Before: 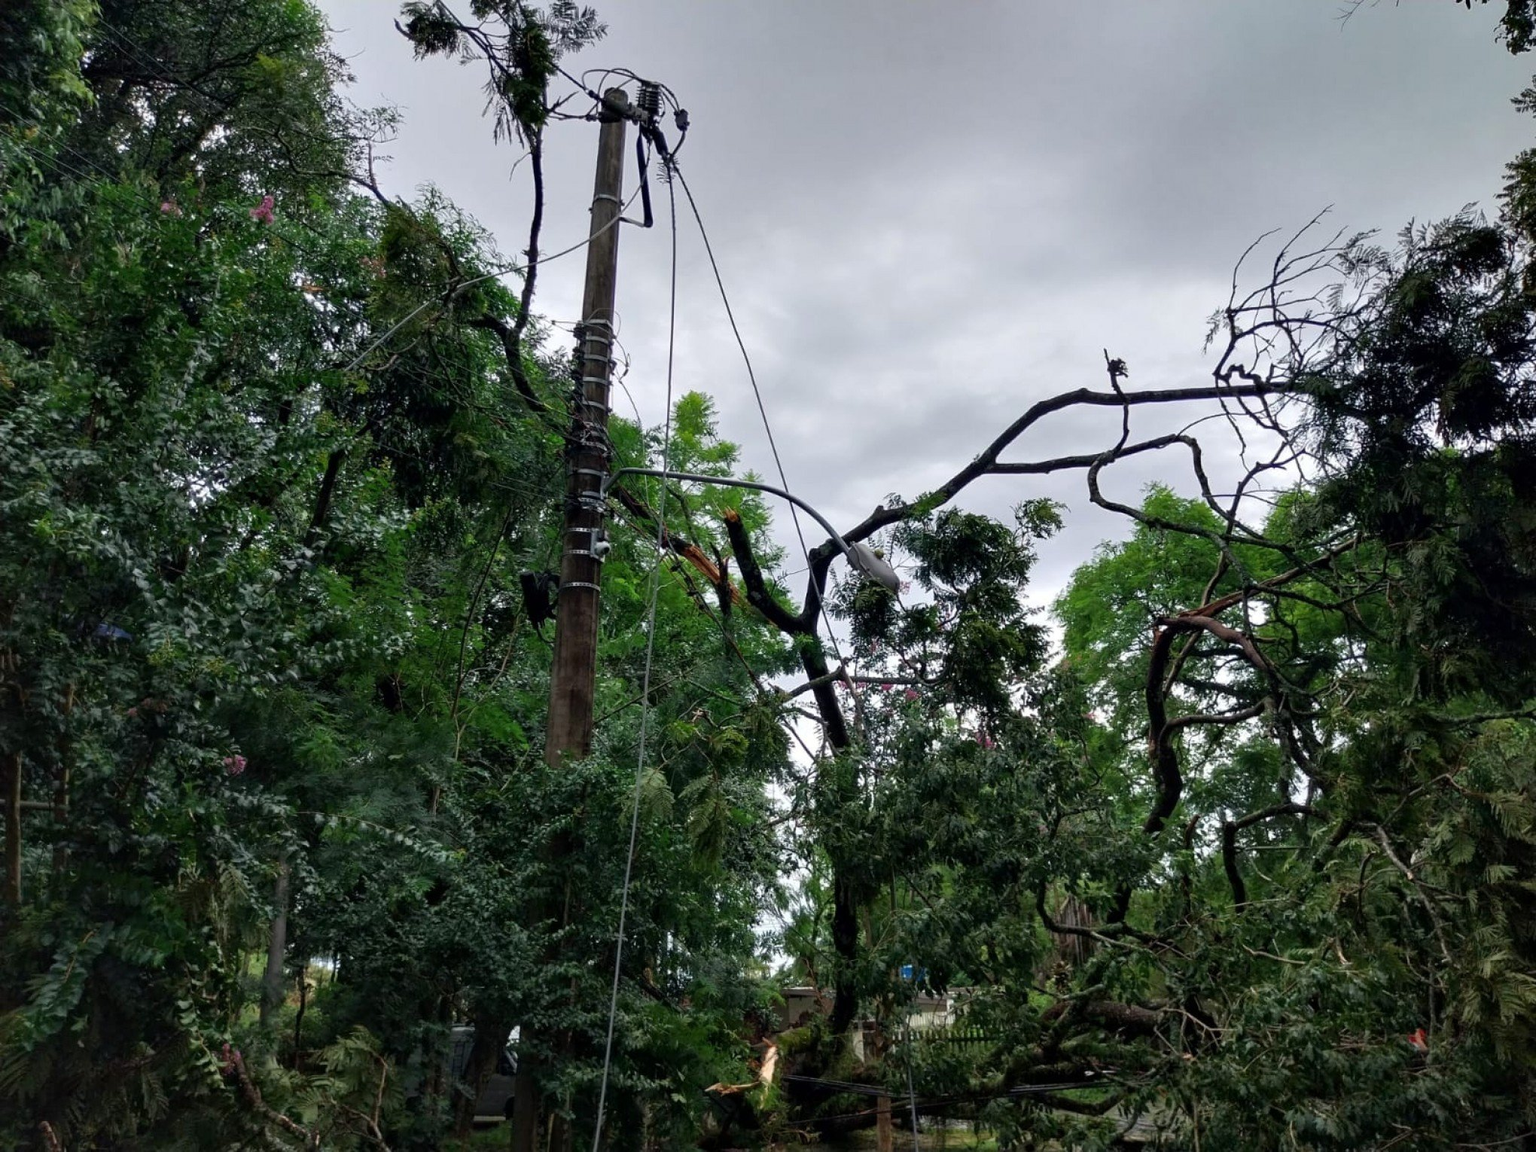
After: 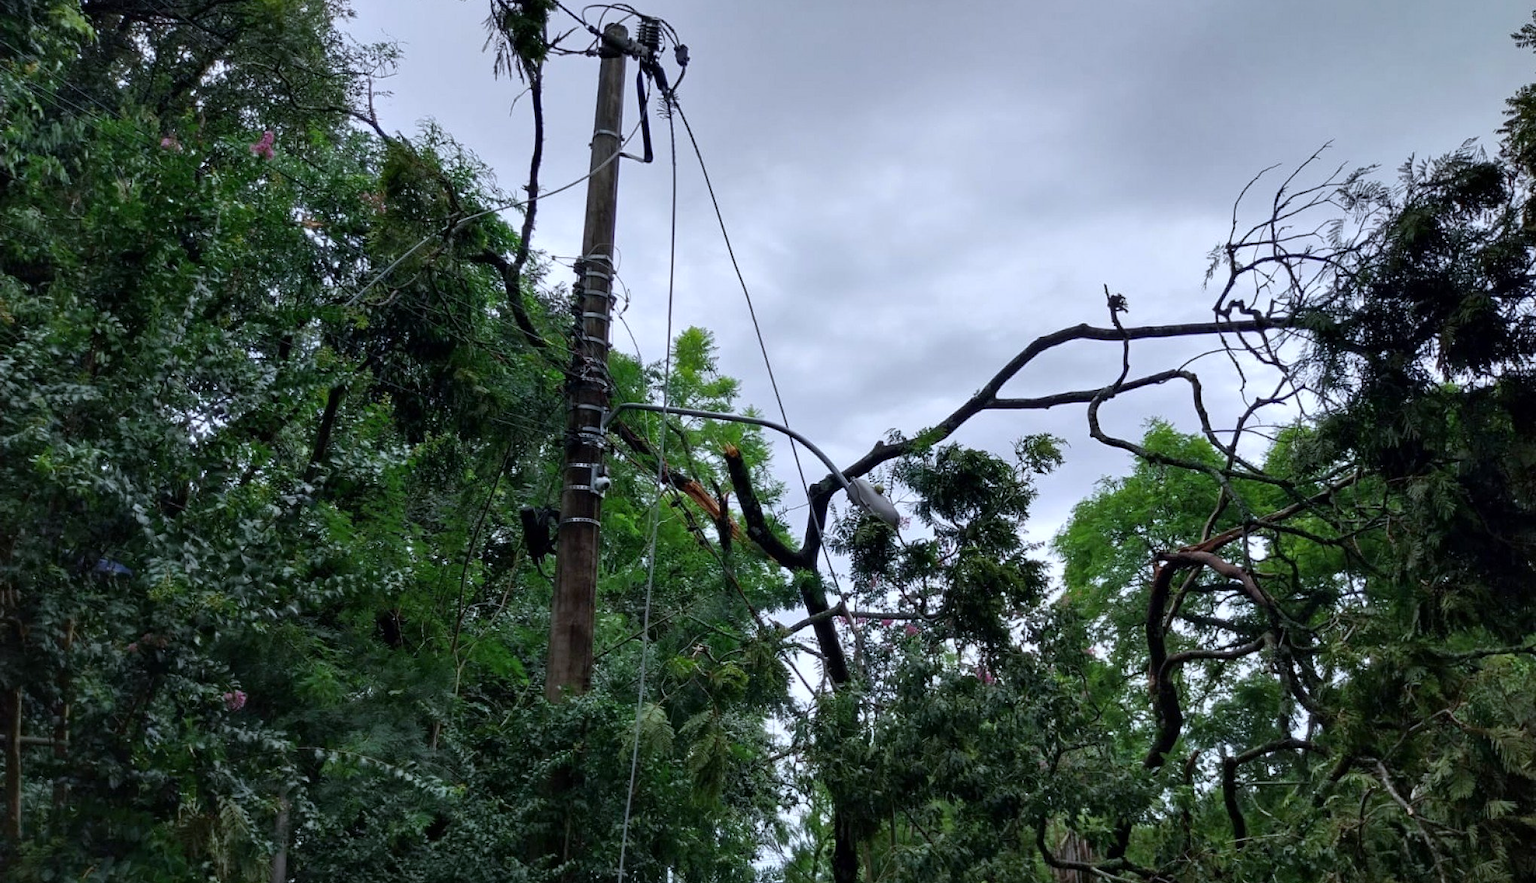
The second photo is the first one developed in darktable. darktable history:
crop: top 5.667%, bottom 17.637%
white balance: red 0.954, blue 1.079
